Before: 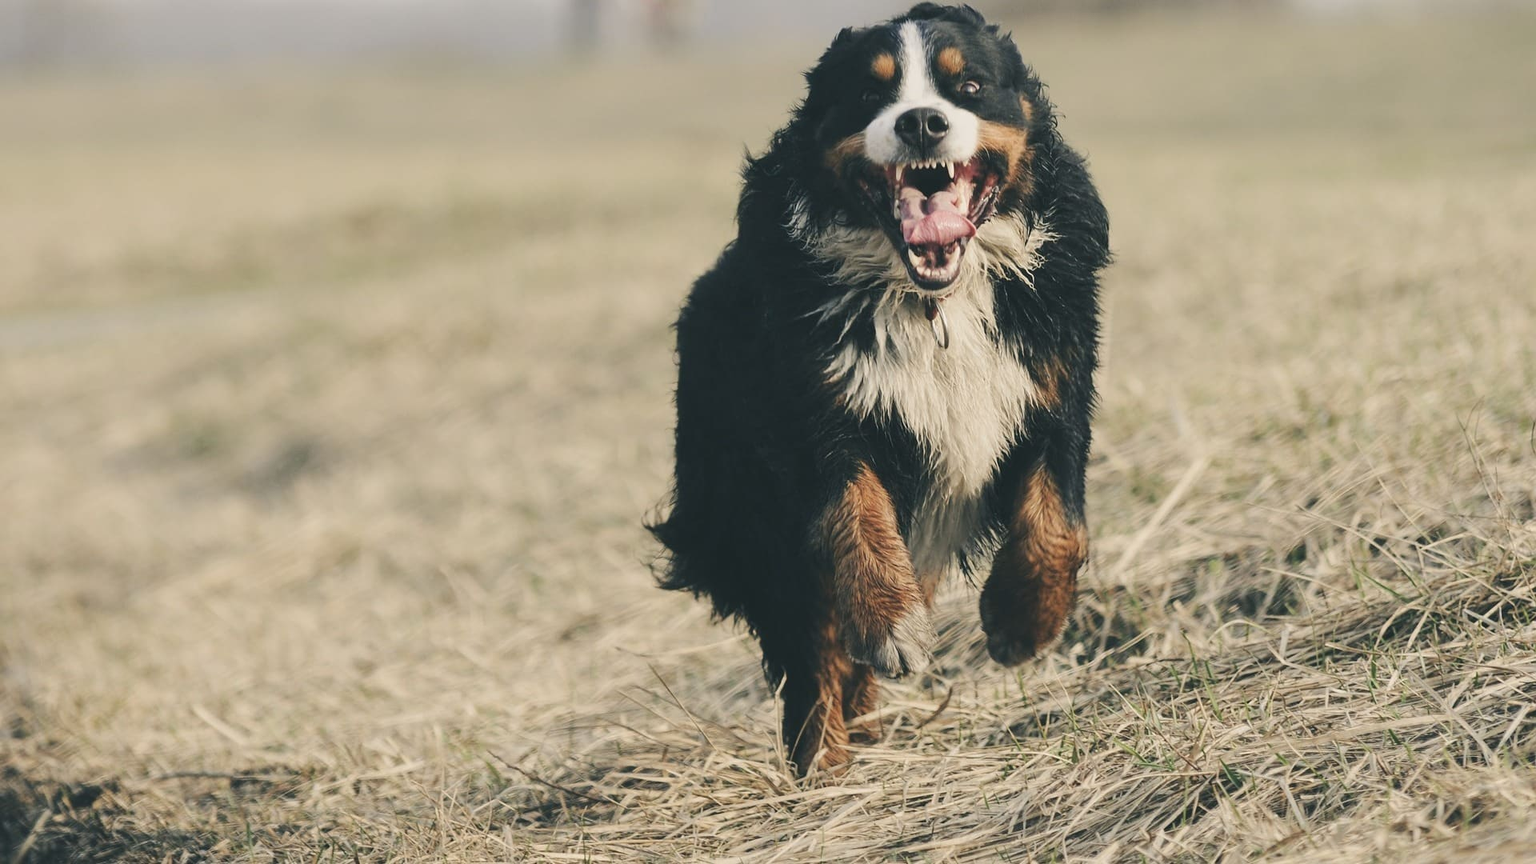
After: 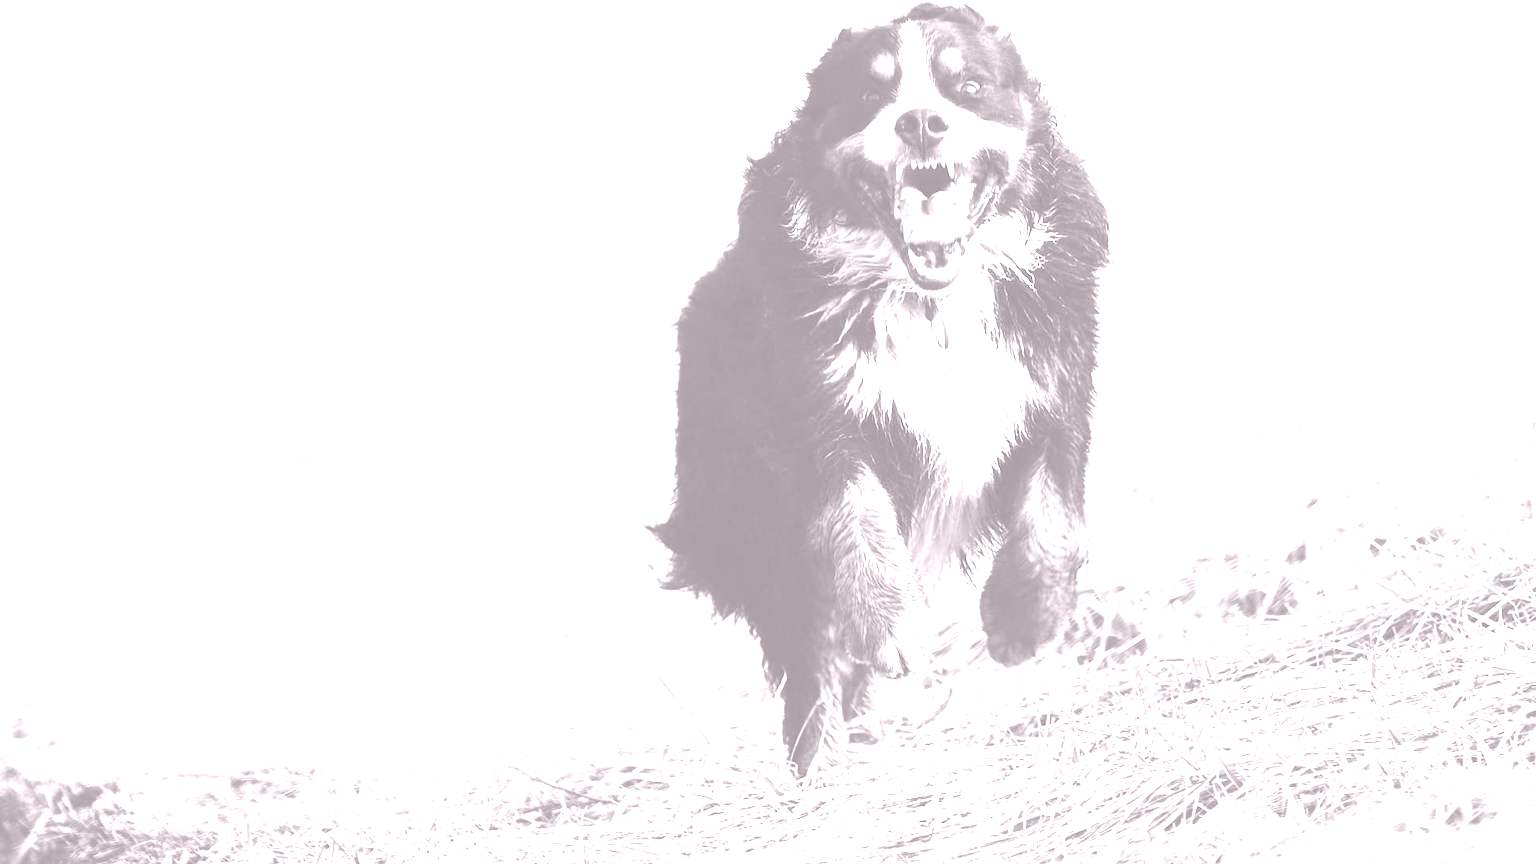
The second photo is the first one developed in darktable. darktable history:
exposure: black level correction 0, exposure 0.68 EV, compensate exposure bias true, compensate highlight preservation false
colorize: hue 25.2°, saturation 83%, source mix 82%, lightness 79%, version 1
